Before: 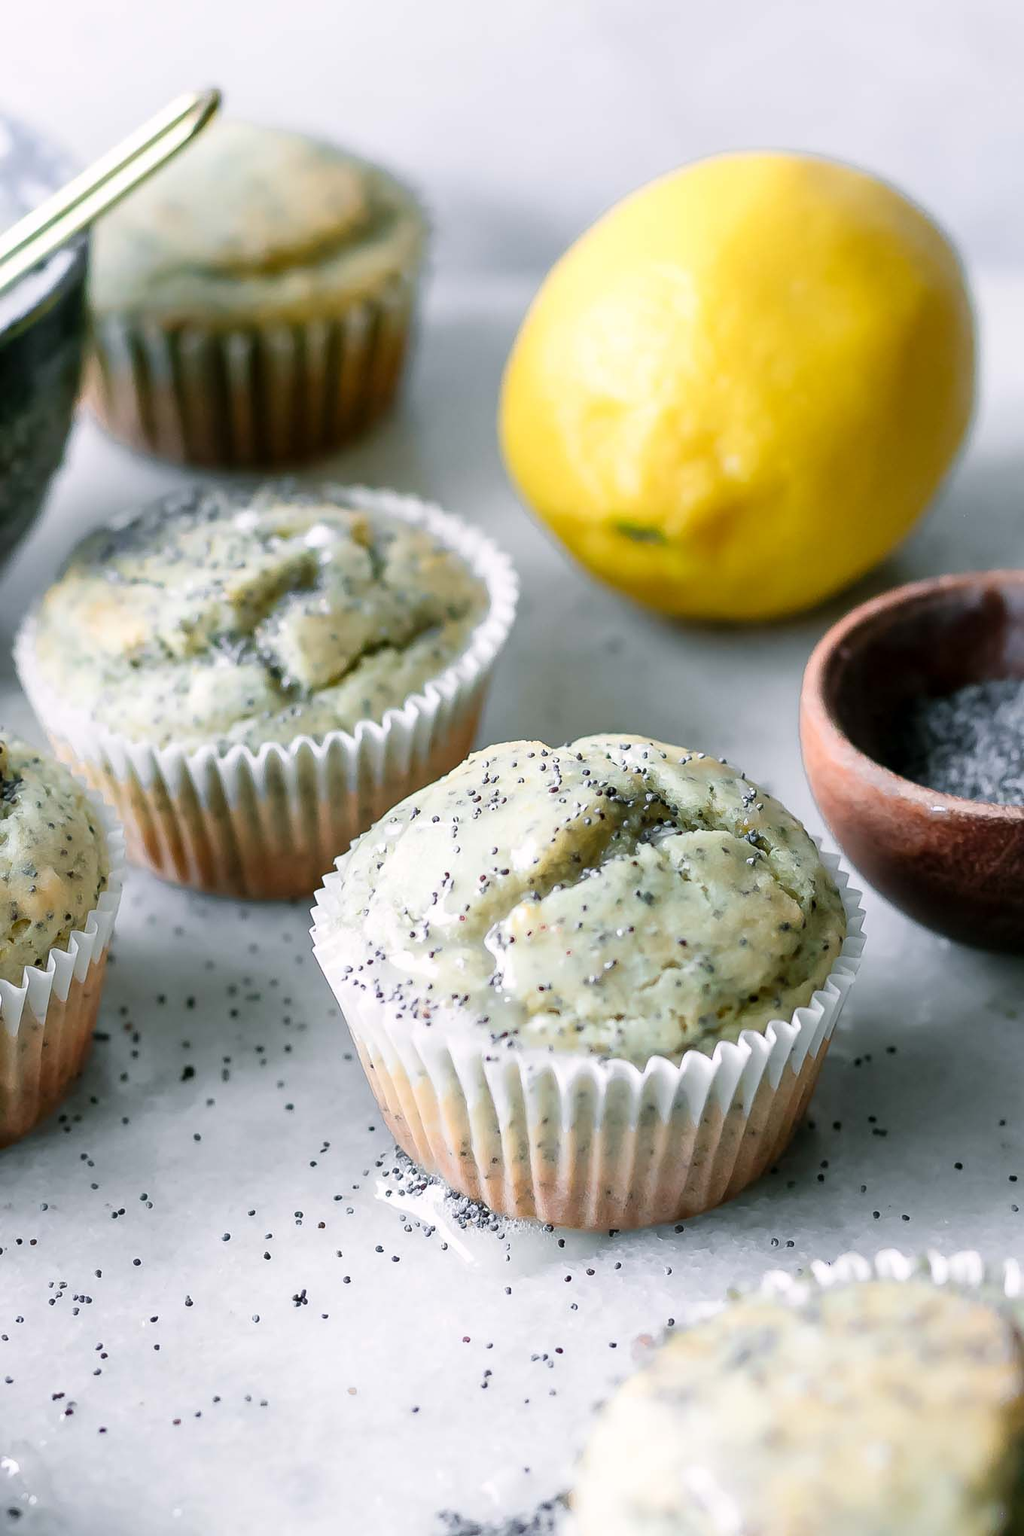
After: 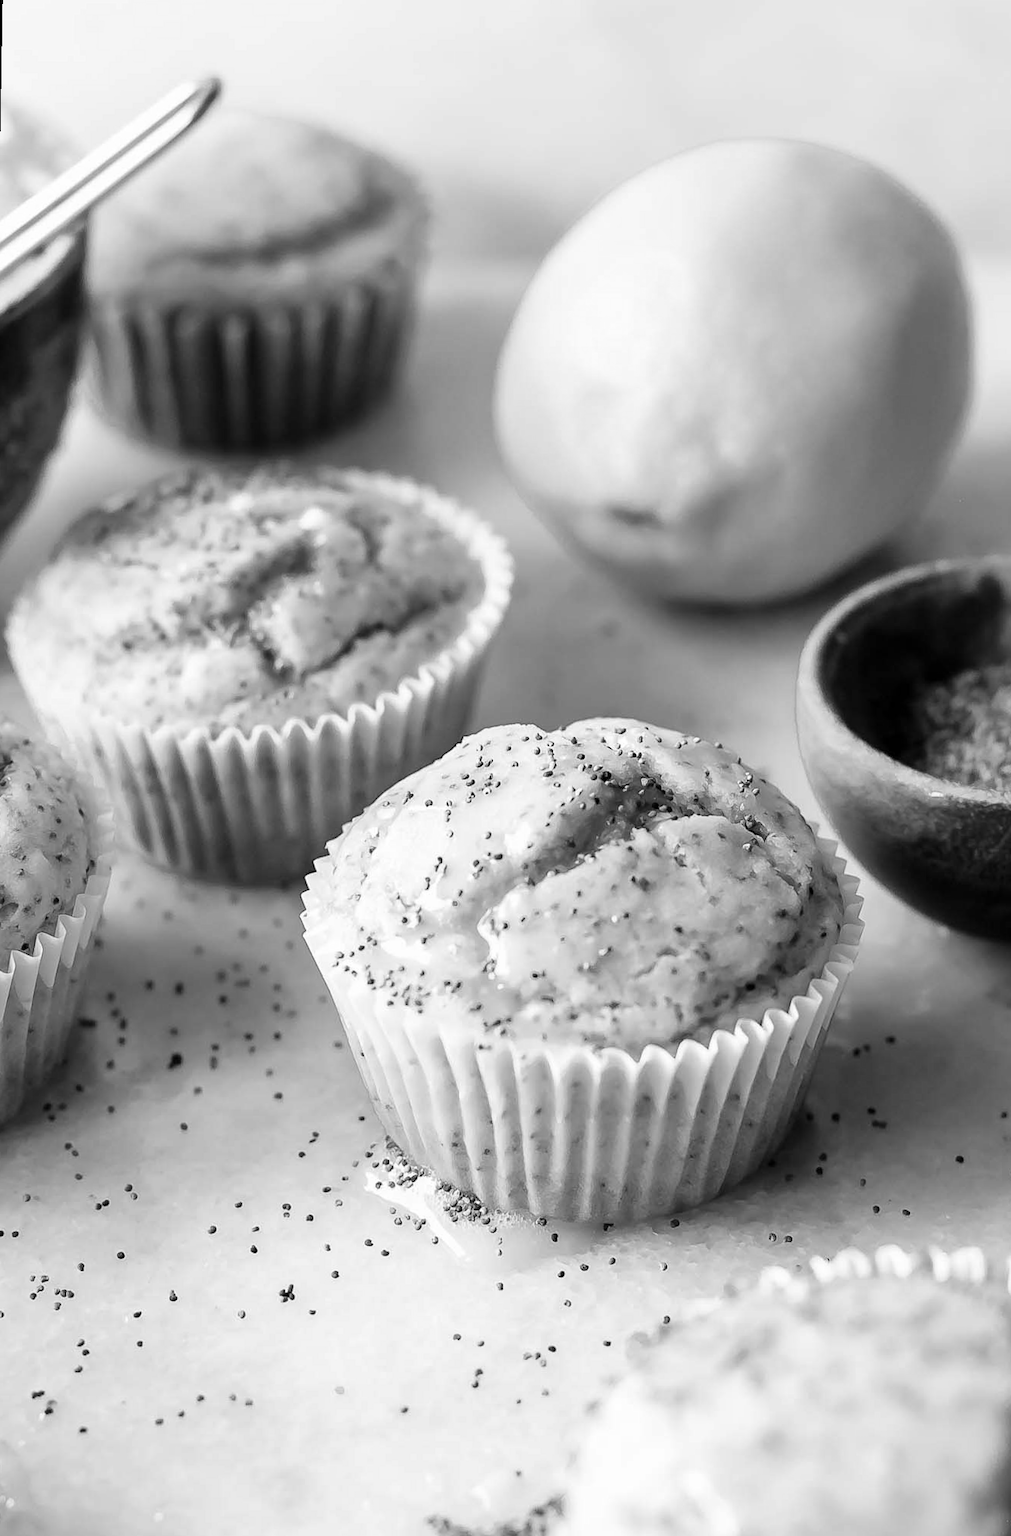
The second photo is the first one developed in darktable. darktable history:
rotate and perspective: rotation 0.226°, lens shift (vertical) -0.042, crop left 0.023, crop right 0.982, crop top 0.006, crop bottom 0.994
monochrome: on, module defaults
